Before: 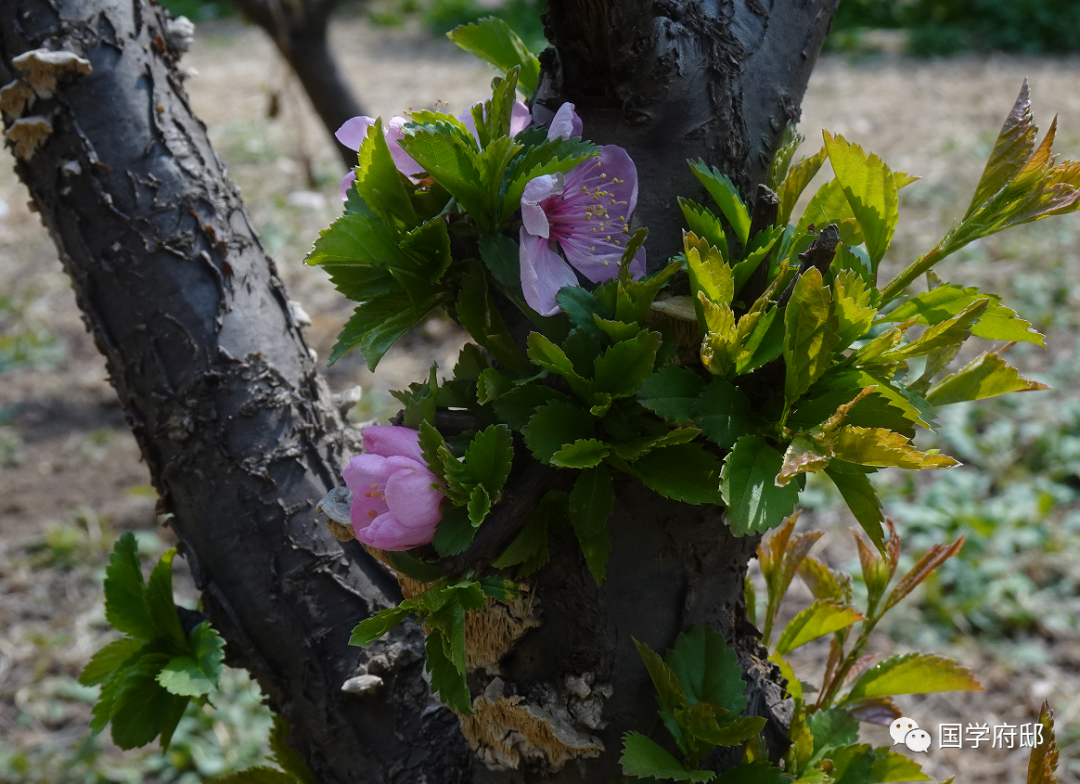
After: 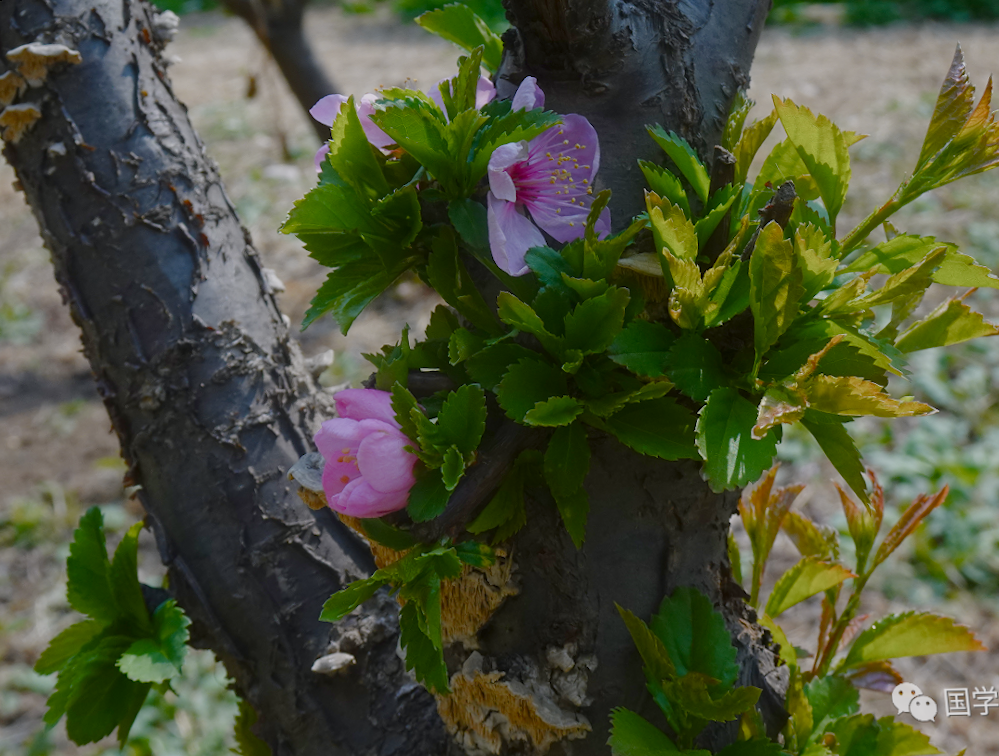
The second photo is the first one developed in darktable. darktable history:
rotate and perspective: rotation -1.68°, lens shift (vertical) -0.146, crop left 0.049, crop right 0.912, crop top 0.032, crop bottom 0.96
color balance rgb: shadows lift › chroma 1%, shadows lift › hue 113°, highlights gain › chroma 0.2%, highlights gain › hue 333°, perceptual saturation grading › global saturation 20%, perceptual saturation grading › highlights -50%, perceptual saturation grading › shadows 25%, contrast -20%
